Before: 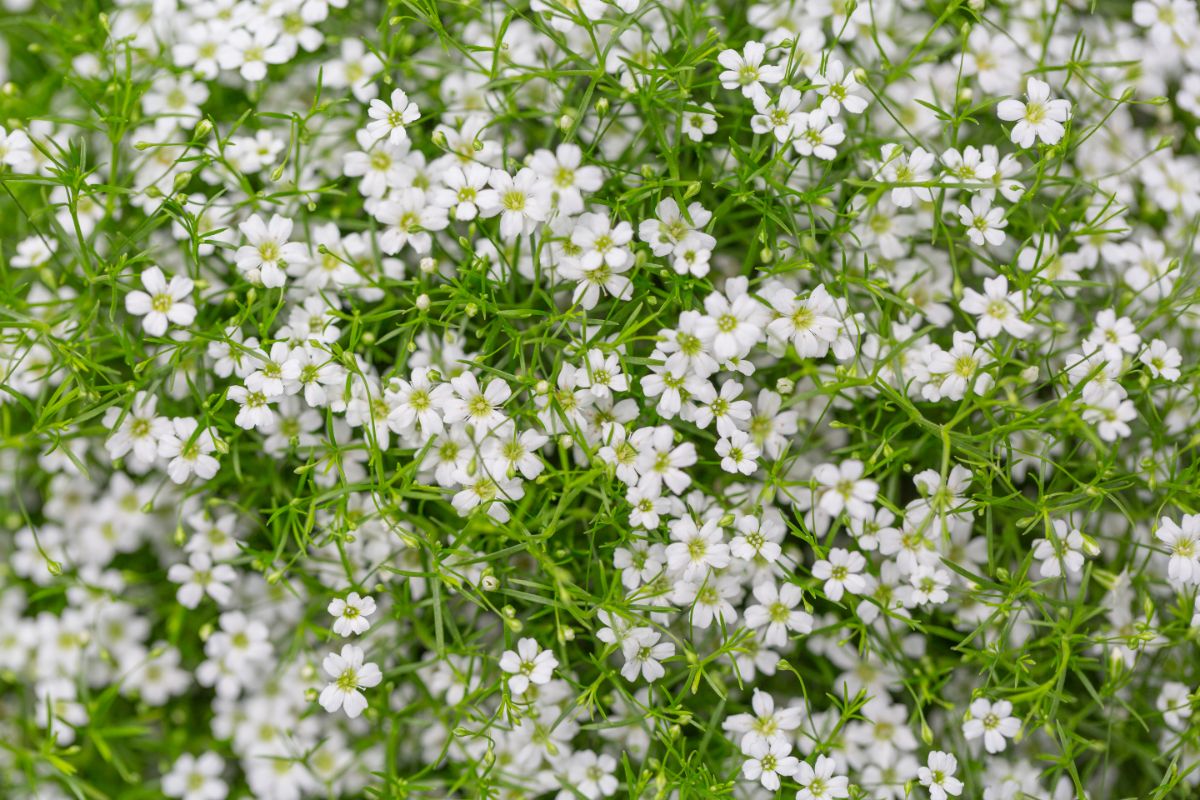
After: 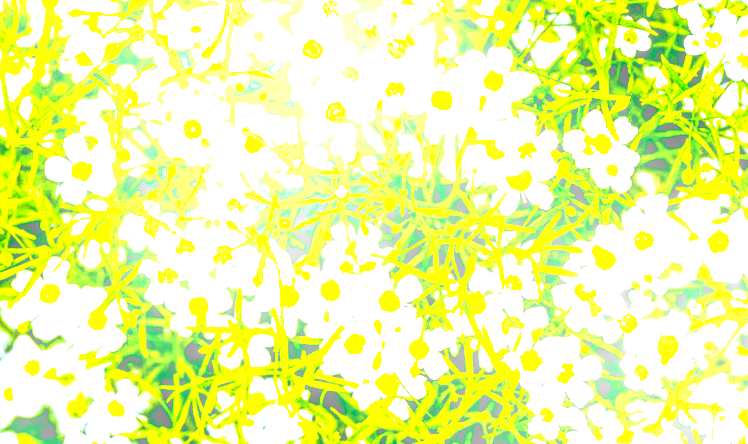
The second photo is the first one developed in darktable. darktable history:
crop and rotate: angle -4.99°, left 2.122%, top 6.945%, right 27.566%, bottom 30.519%
white balance: red 0.931, blue 1.11
contrast brightness saturation: contrast 0.1, brightness -0.26, saturation 0.14
sharpen: on, module defaults
exposure: black level correction 0.035, exposure 0.9 EV, compensate highlight preservation false
local contrast: detail 130%
color balance rgb: linear chroma grading › shadows -30%, linear chroma grading › global chroma 35%, perceptual saturation grading › global saturation 75%, perceptual saturation grading › shadows -30%, perceptual brilliance grading › highlights 75%, perceptual brilliance grading › shadows -30%, global vibrance 35%
